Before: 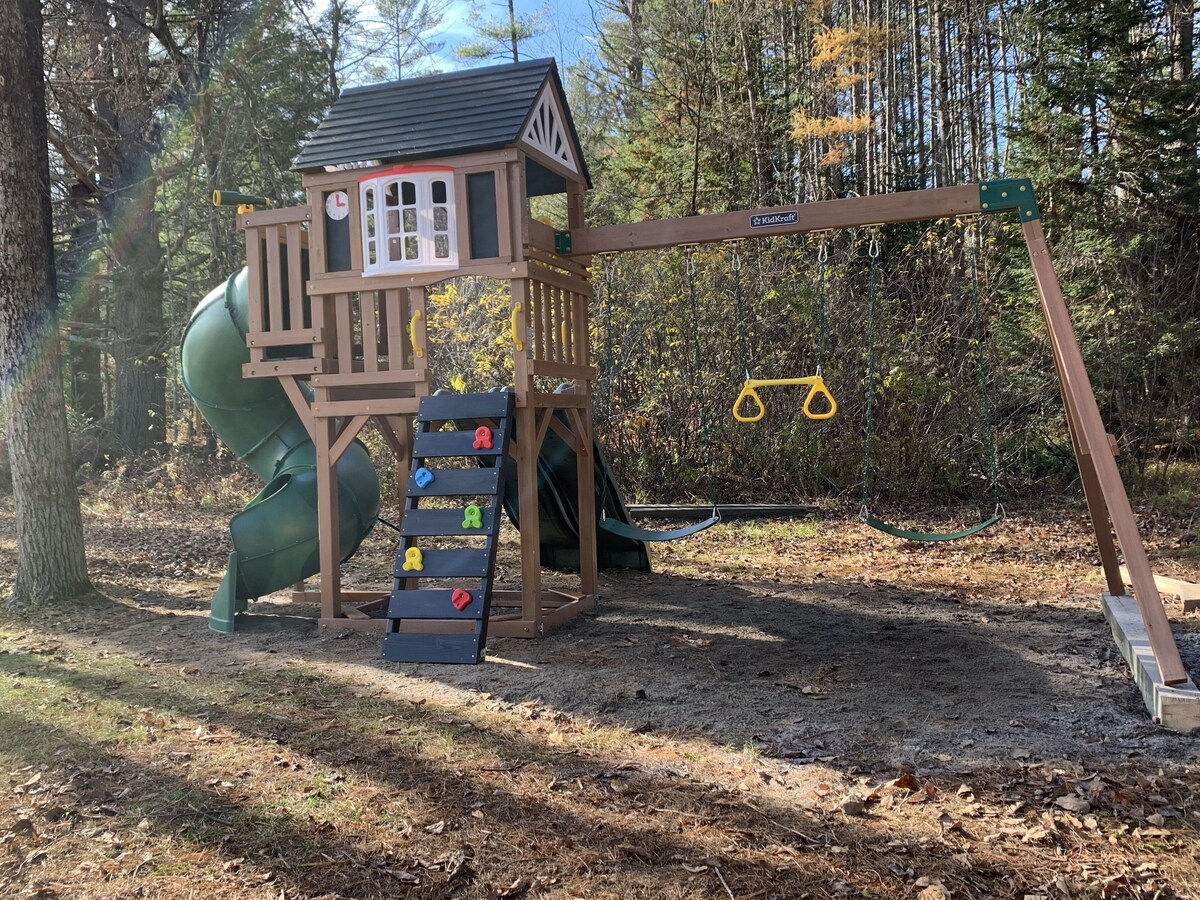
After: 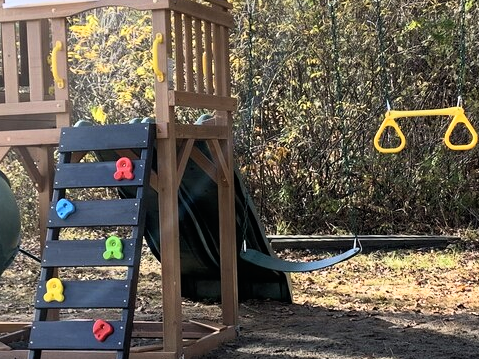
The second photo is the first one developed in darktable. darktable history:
white balance: emerald 1
base curve: curves: ch0 [(0, 0) (0.005, 0.002) (0.193, 0.295) (0.399, 0.664) (0.75, 0.928) (1, 1)]
crop: left 30%, top 30%, right 30%, bottom 30%
